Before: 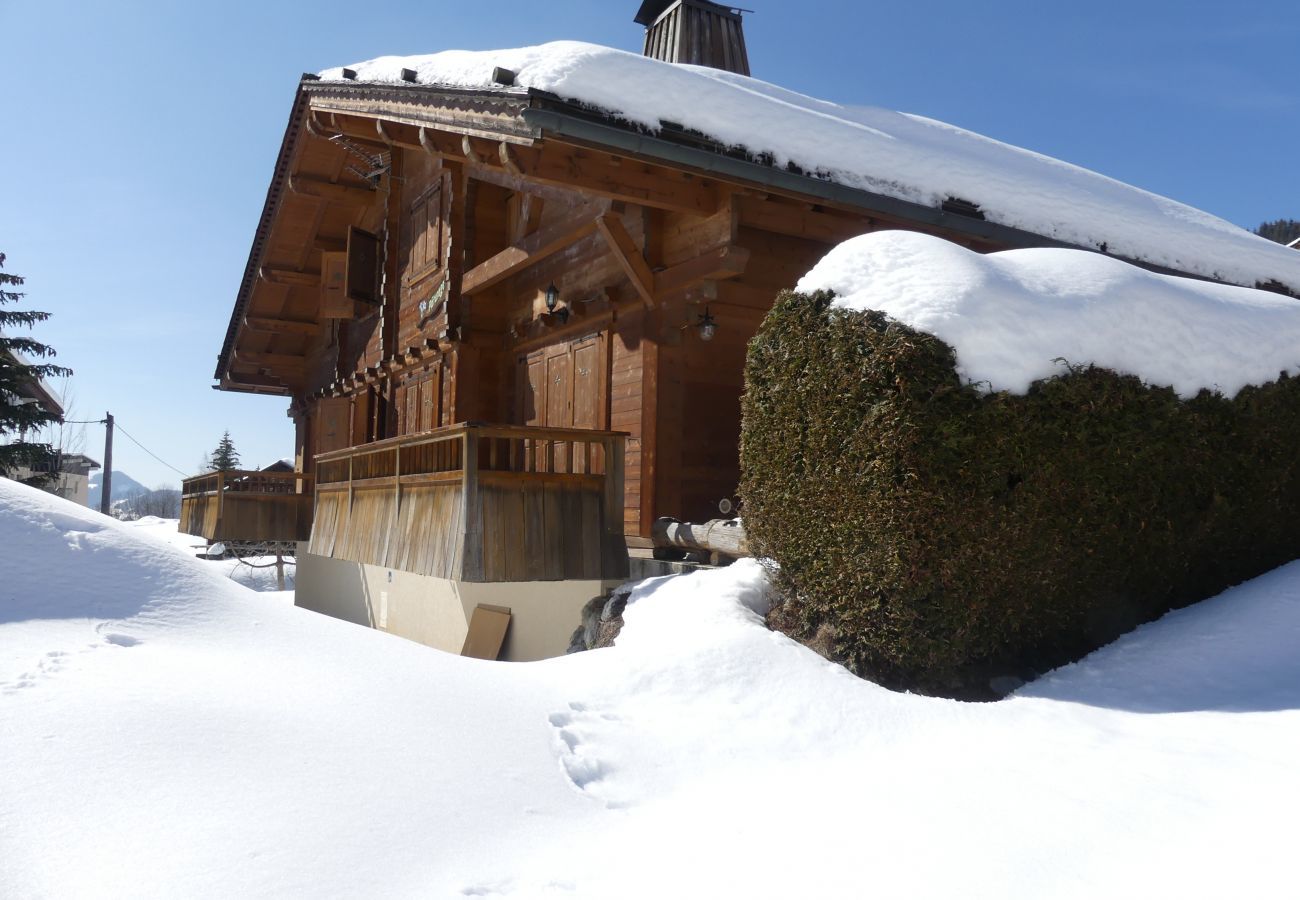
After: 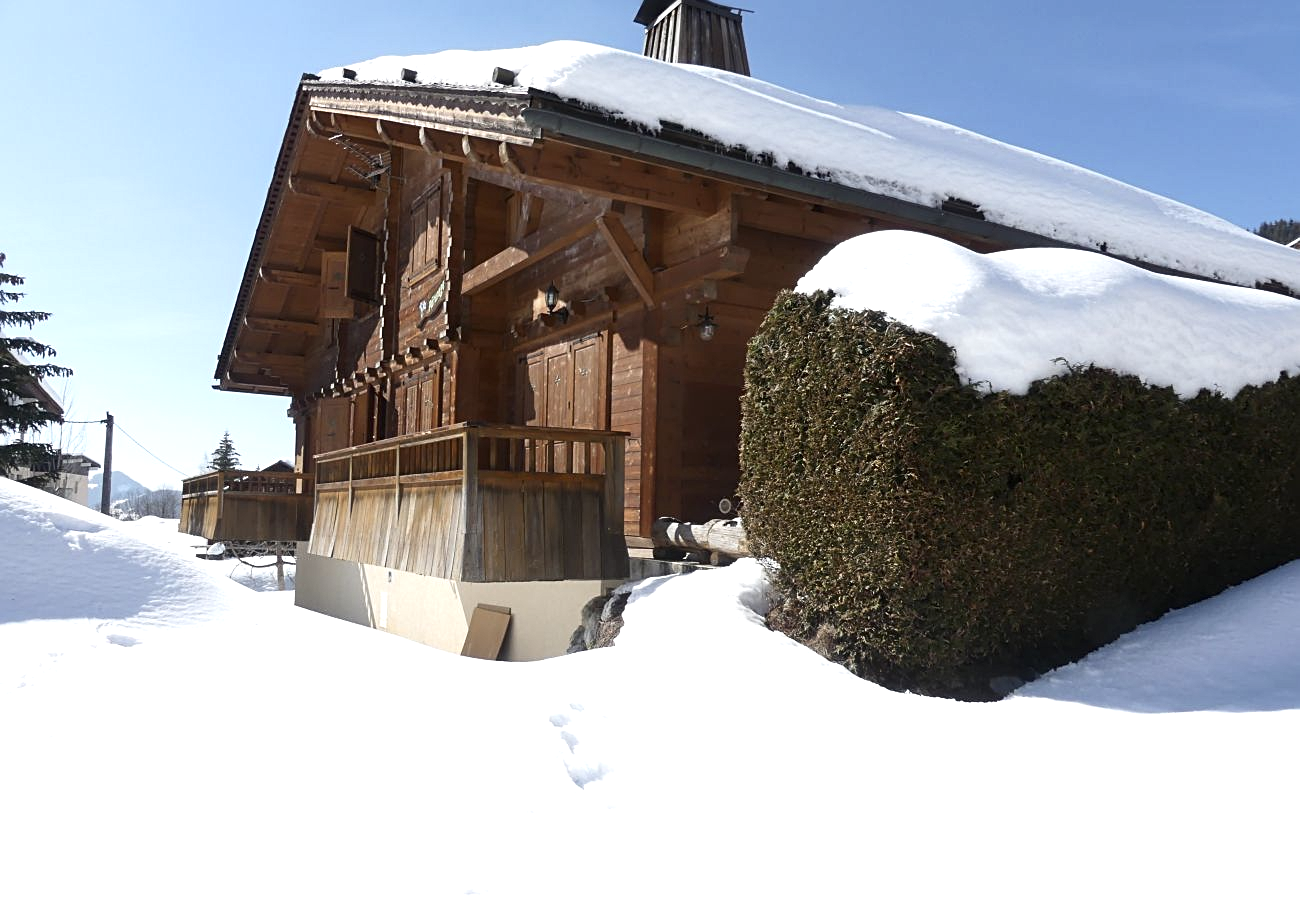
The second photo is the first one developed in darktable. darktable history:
sharpen: radius 2.167, amount 0.381, threshold 0
exposure: exposure 0.485 EV, compensate highlight preservation false
contrast brightness saturation: contrast 0.11, saturation -0.17
